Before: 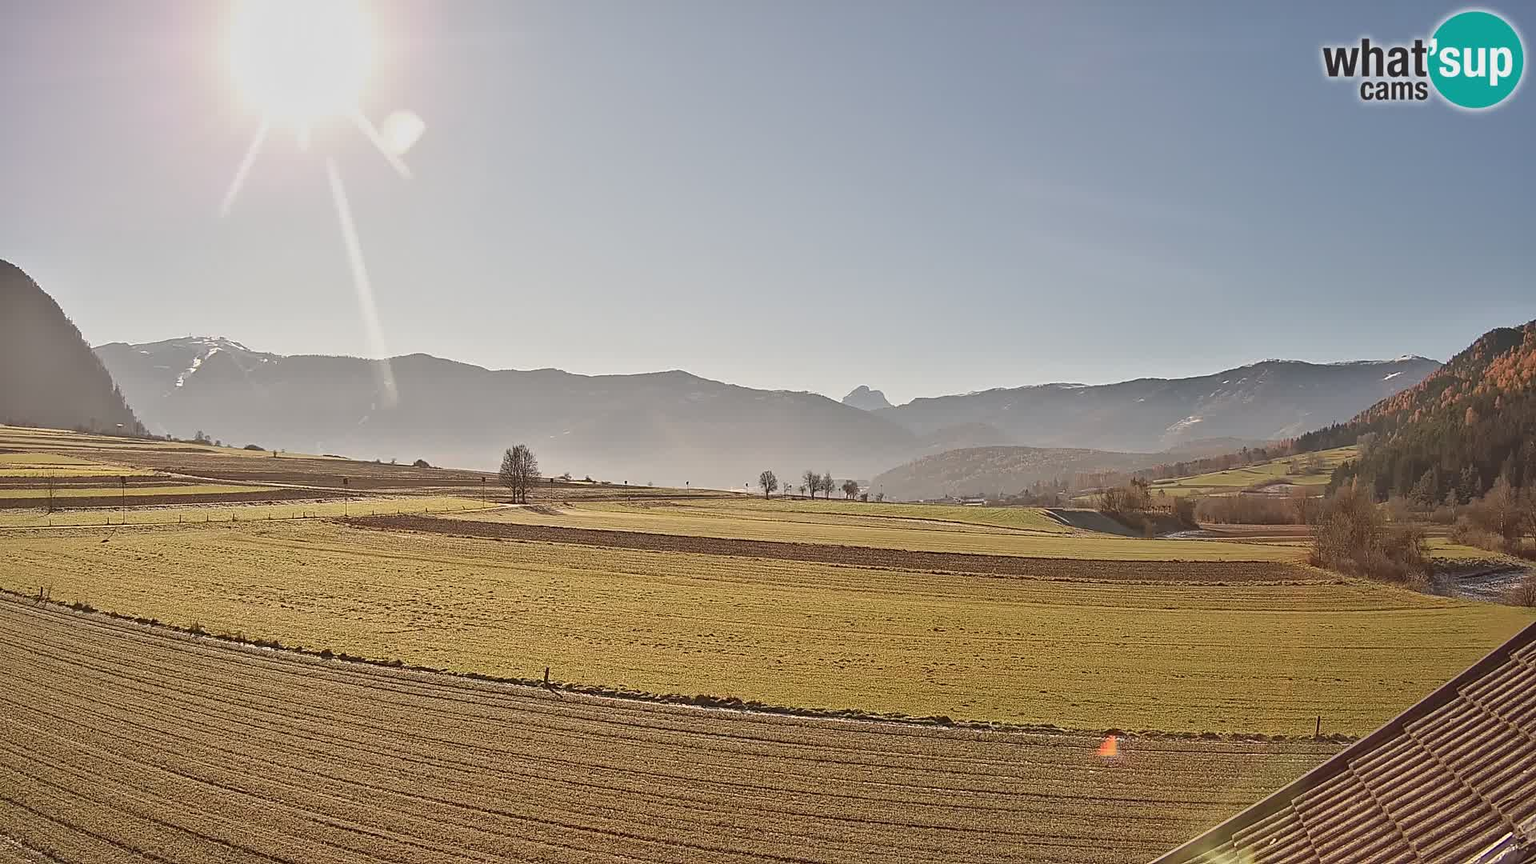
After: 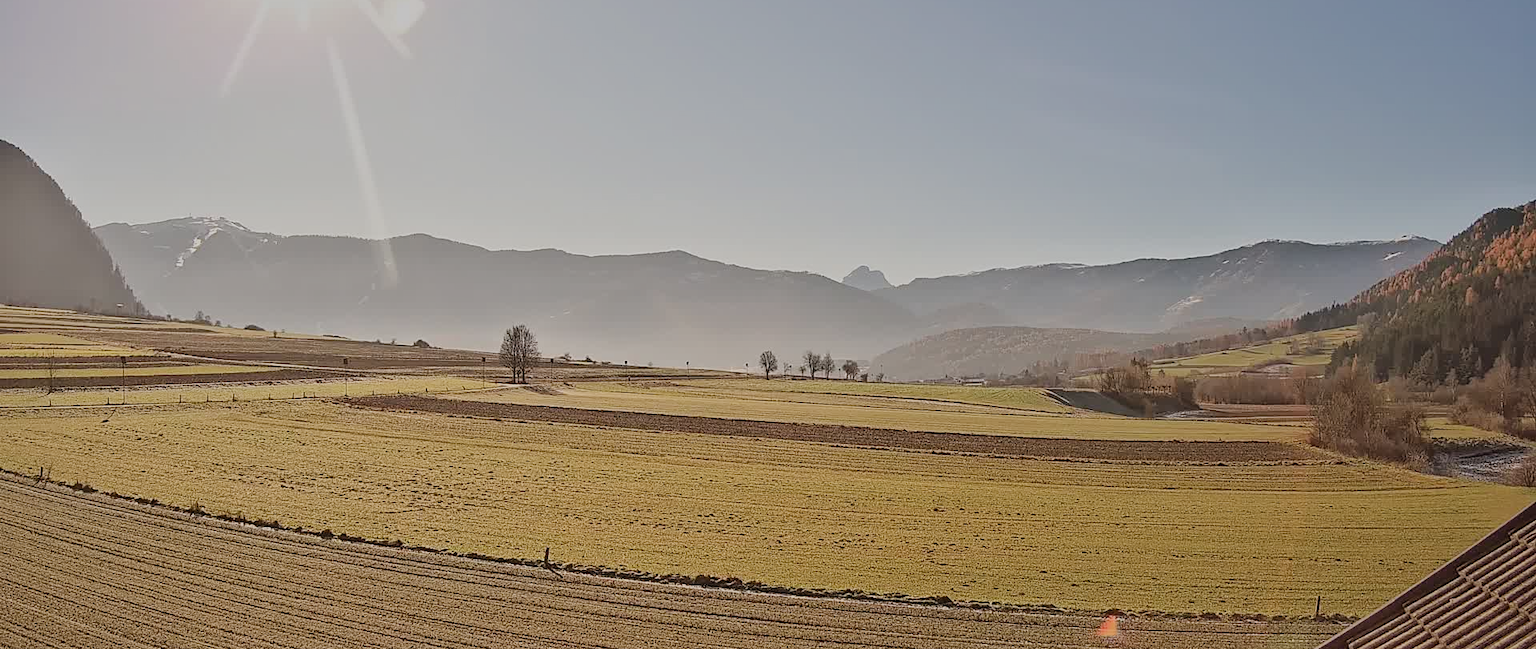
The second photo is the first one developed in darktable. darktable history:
crop: top 13.939%, bottom 10.795%
shadows and highlights: shadows 24.94, highlights -26.14, shadows color adjustment 99.16%, highlights color adjustment 0.686%
filmic rgb: black relative exposure -7.65 EV, white relative exposure 4.56 EV, hardness 3.61
